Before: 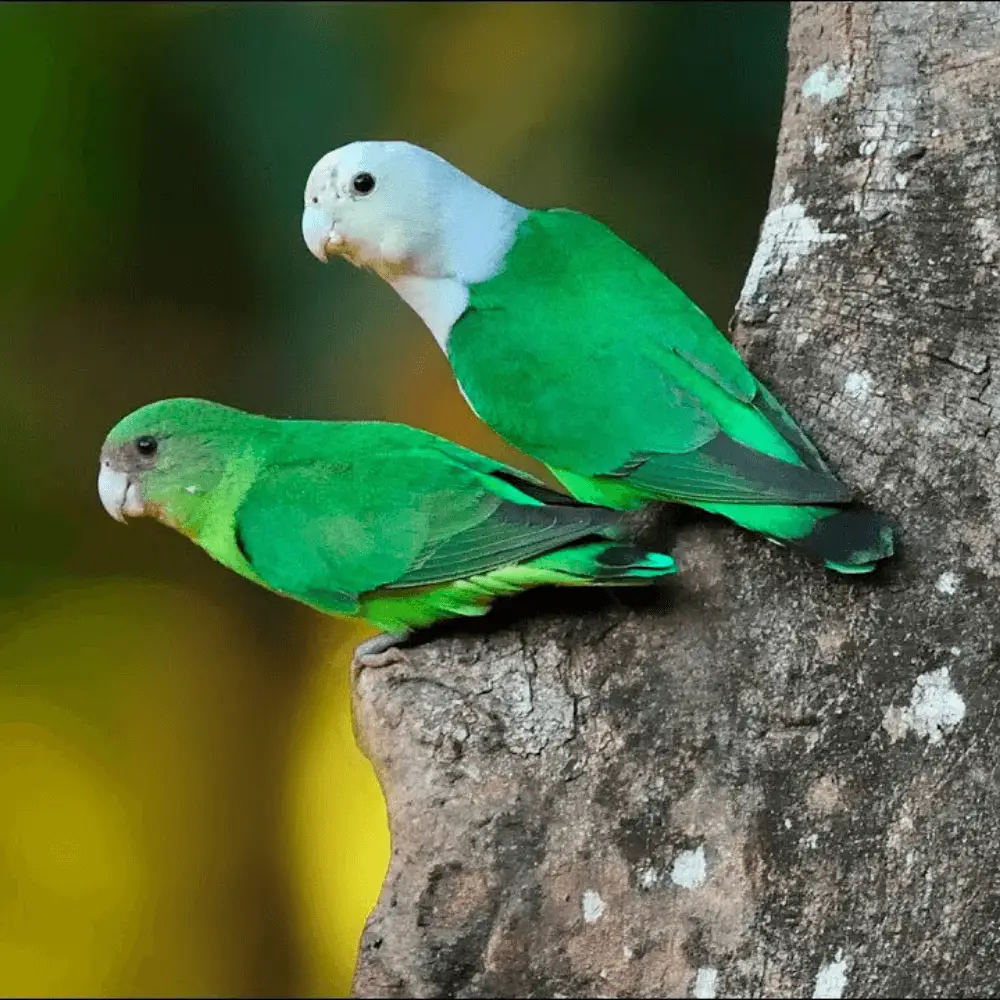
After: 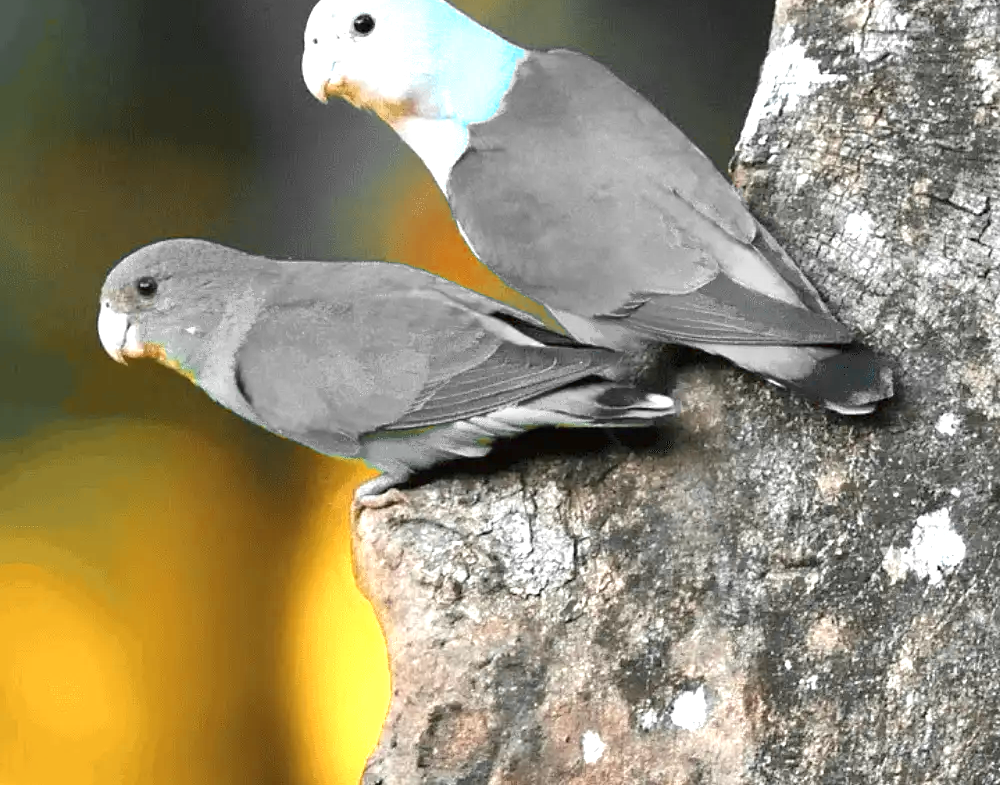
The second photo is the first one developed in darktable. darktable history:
crop and rotate: top 15.961%, bottom 5.457%
color zones: curves: ch0 [(0, 0.363) (0.128, 0.373) (0.25, 0.5) (0.402, 0.407) (0.521, 0.525) (0.63, 0.559) (0.729, 0.662) (0.867, 0.471)]; ch1 [(0, 0.515) (0.136, 0.618) (0.25, 0.5) (0.378, 0) (0.516, 0) (0.622, 0.593) (0.737, 0.819) (0.87, 0.593)]; ch2 [(0, 0.529) (0.128, 0.471) (0.282, 0.451) (0.386, 0.662) (0.516, 0.525) (0.633, 0.554) (0.75, 0.62) (0.875, 0.441)]
exposure: black level correction 0, exposure 1.102 EV, compensate highlight preservation false
